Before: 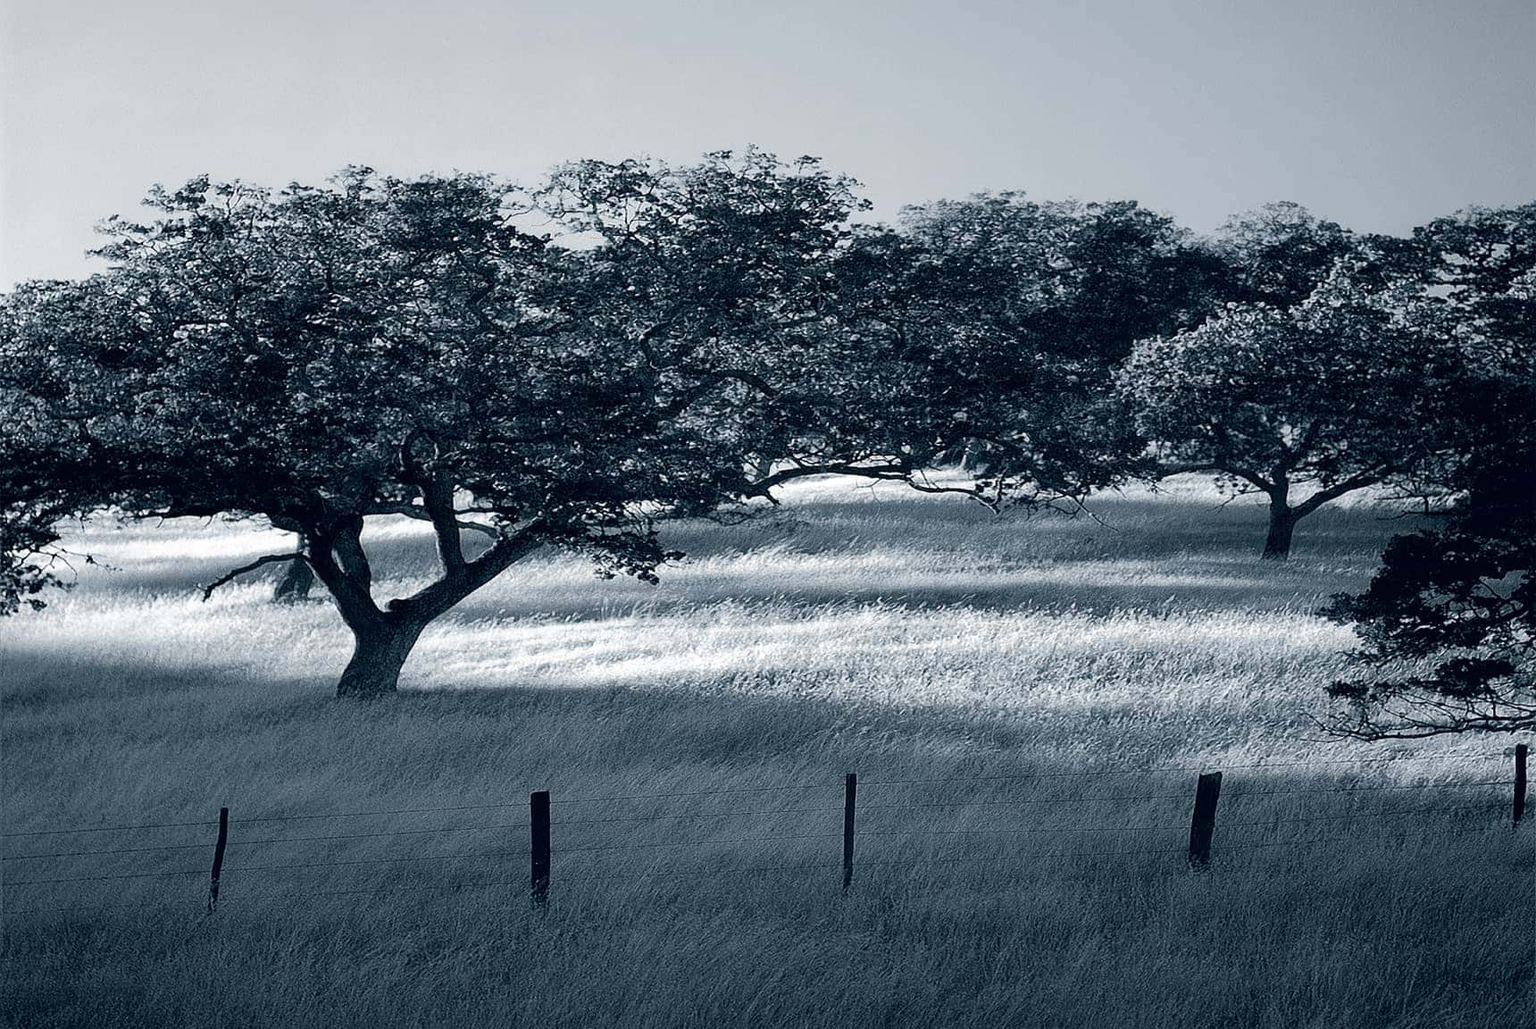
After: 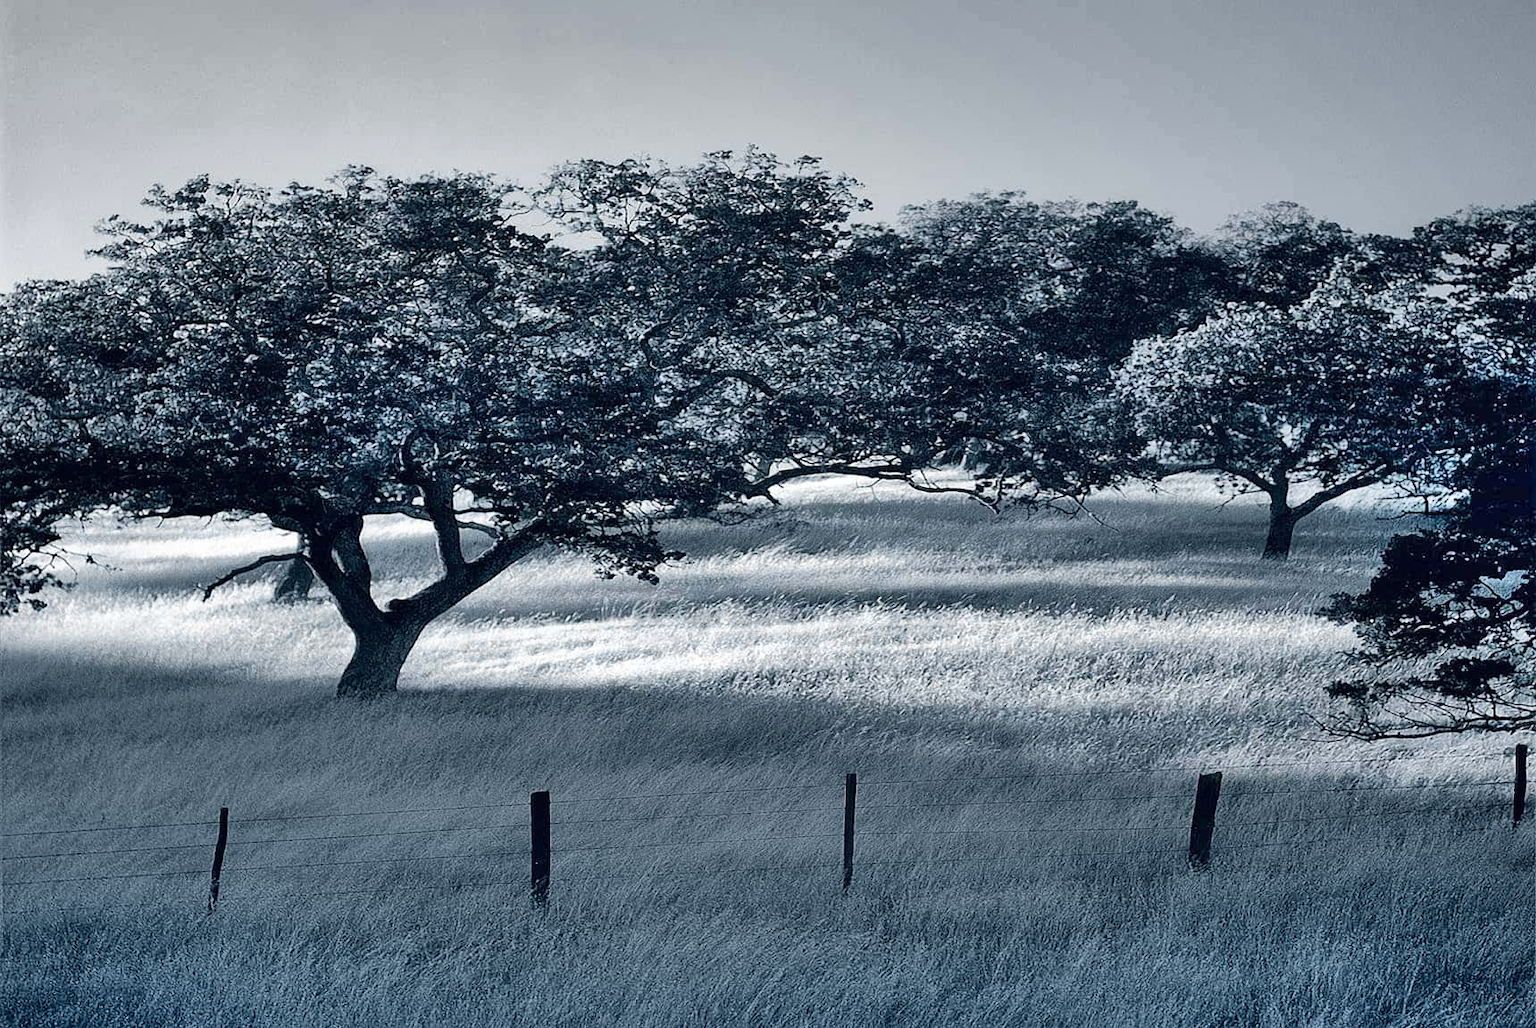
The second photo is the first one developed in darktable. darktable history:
shadows and highlights: shadows 76.15, highlights -61.15, soften with gaussian
